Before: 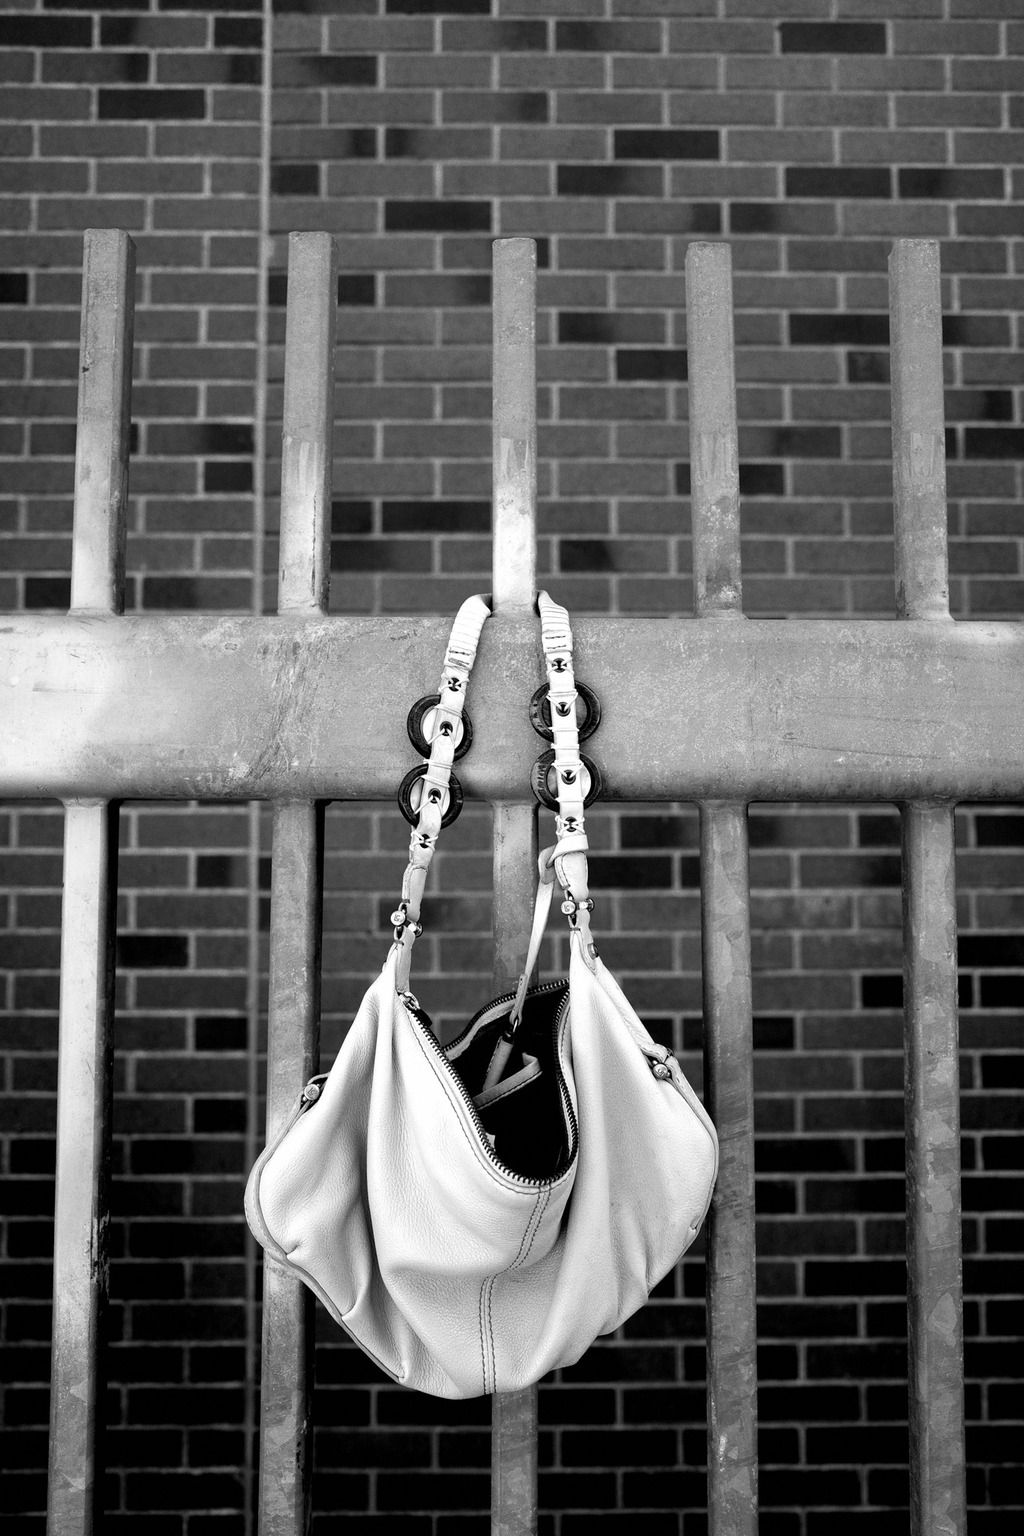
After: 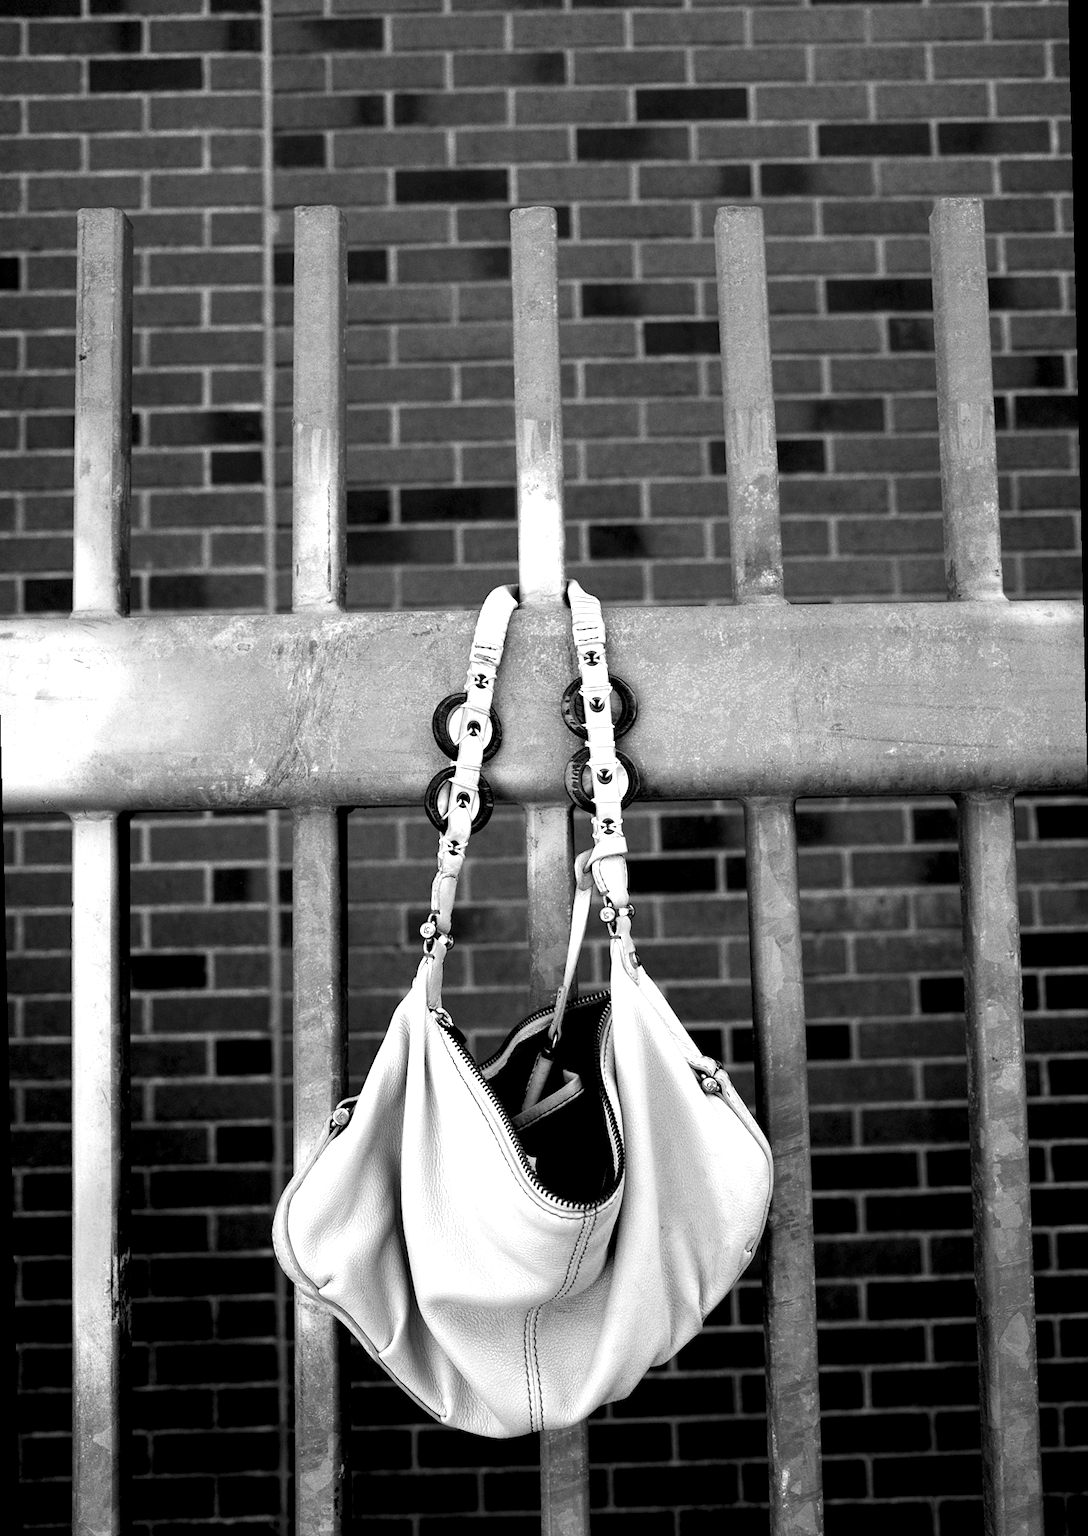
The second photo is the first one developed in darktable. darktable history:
levels: levels [0.052, 0.496, 0.908]
rotate and perspective: rotation -1.42°, crop left 0.016, crop right 0.984, crop top 0.035, crop bottom 0.965
monochrome: on, module defaults
color correction: highlights a* -2.73, highlights b* -2.09, shadows a* 2.41, shadows b* 2.73
